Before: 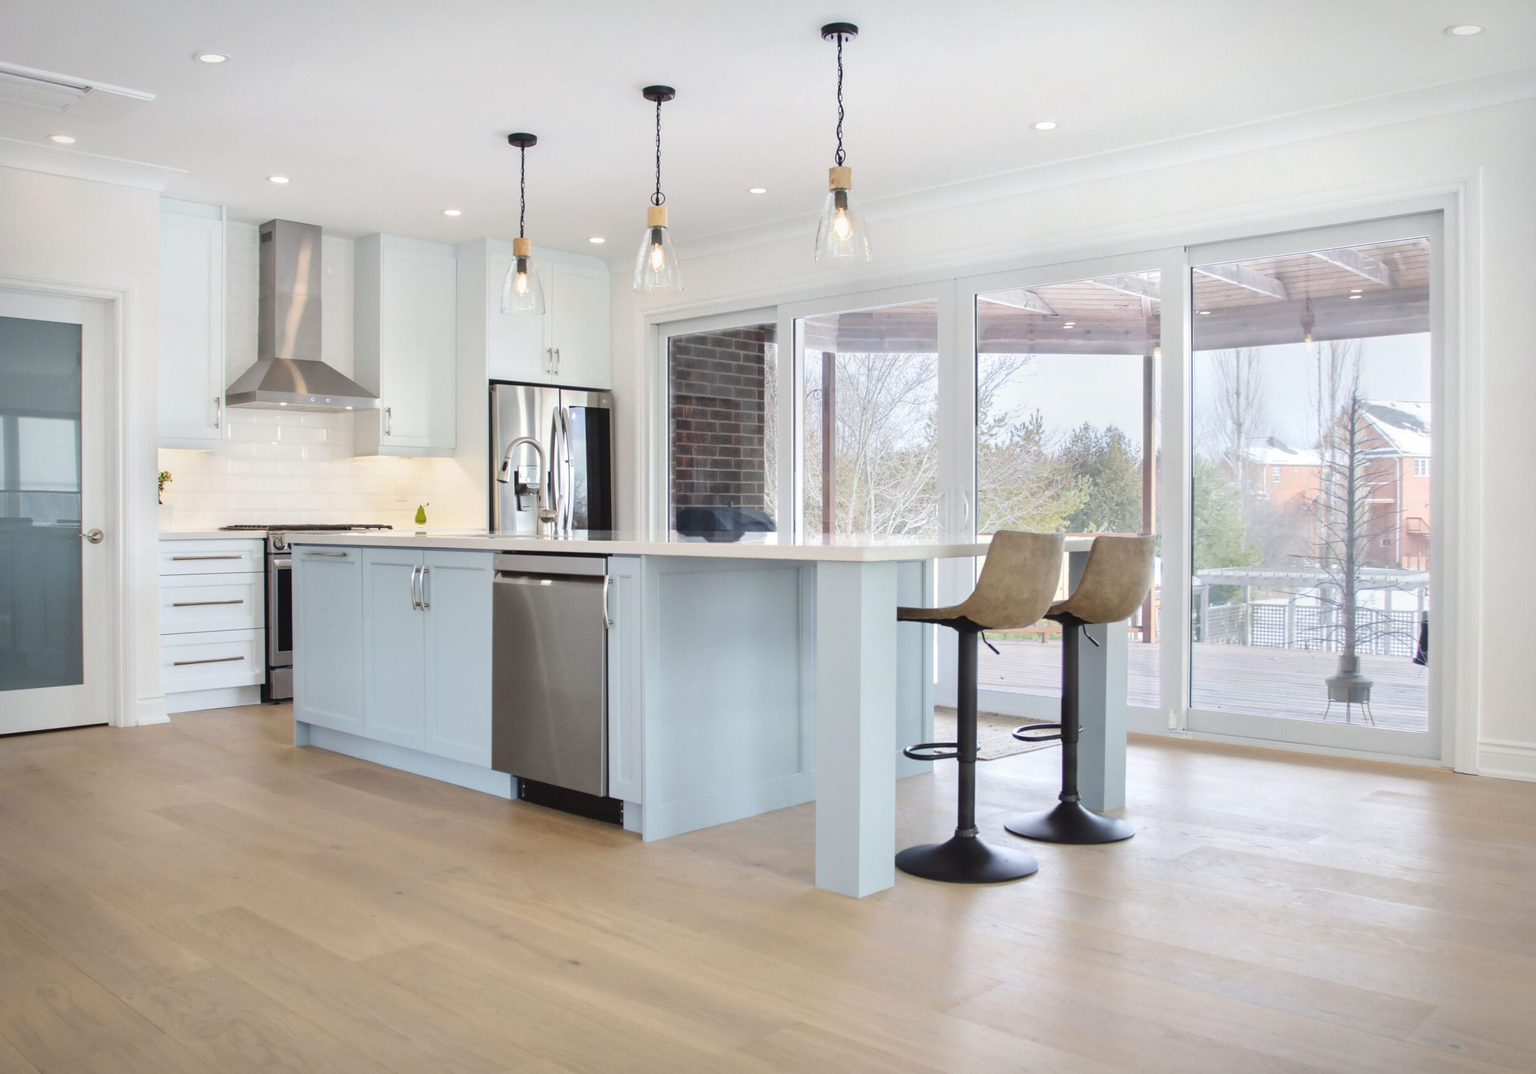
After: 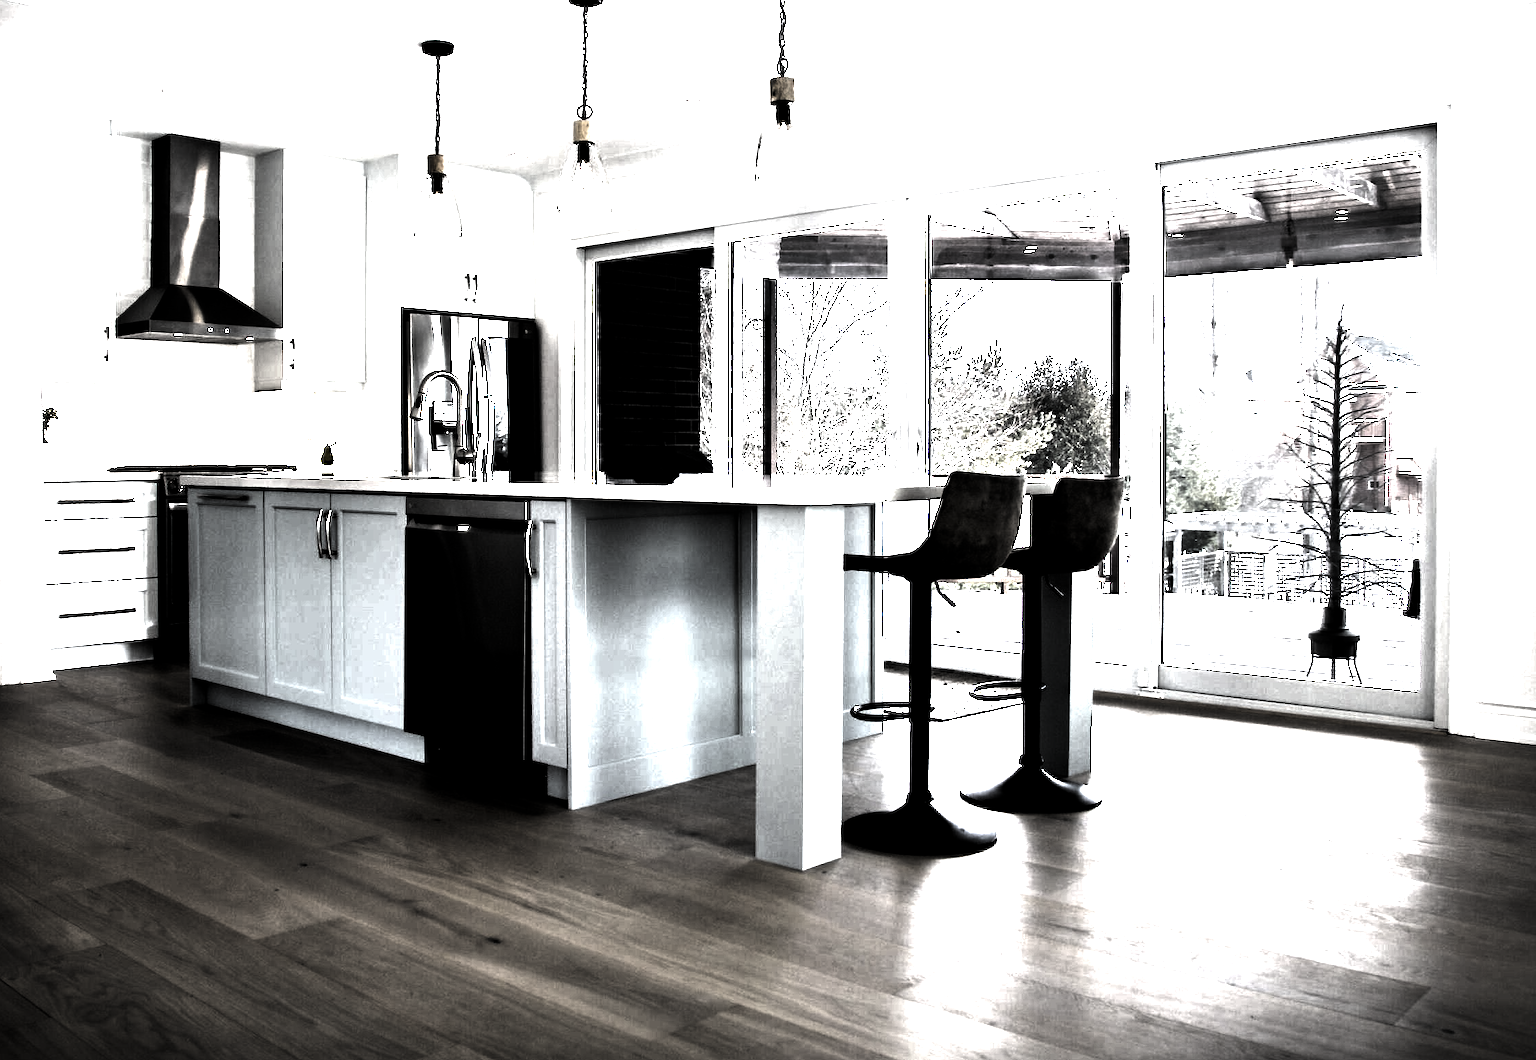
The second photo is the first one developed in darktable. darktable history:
tone curve: curves: ch0 [(0, 0) (0.004, 0.001) (0.133, 0.16) (0.325, 0.399) (0.475, 0.588) (0.832, 0.903) (1, 1)], preserve colors none
exposure: black level correction -0.001, exposure 0.902 EV, compensate highlight preservation false
levels: black 0.078%, levels [0.721, 0.937, 0.997]
crop and rotate: left 7.781%, top 8.922%
